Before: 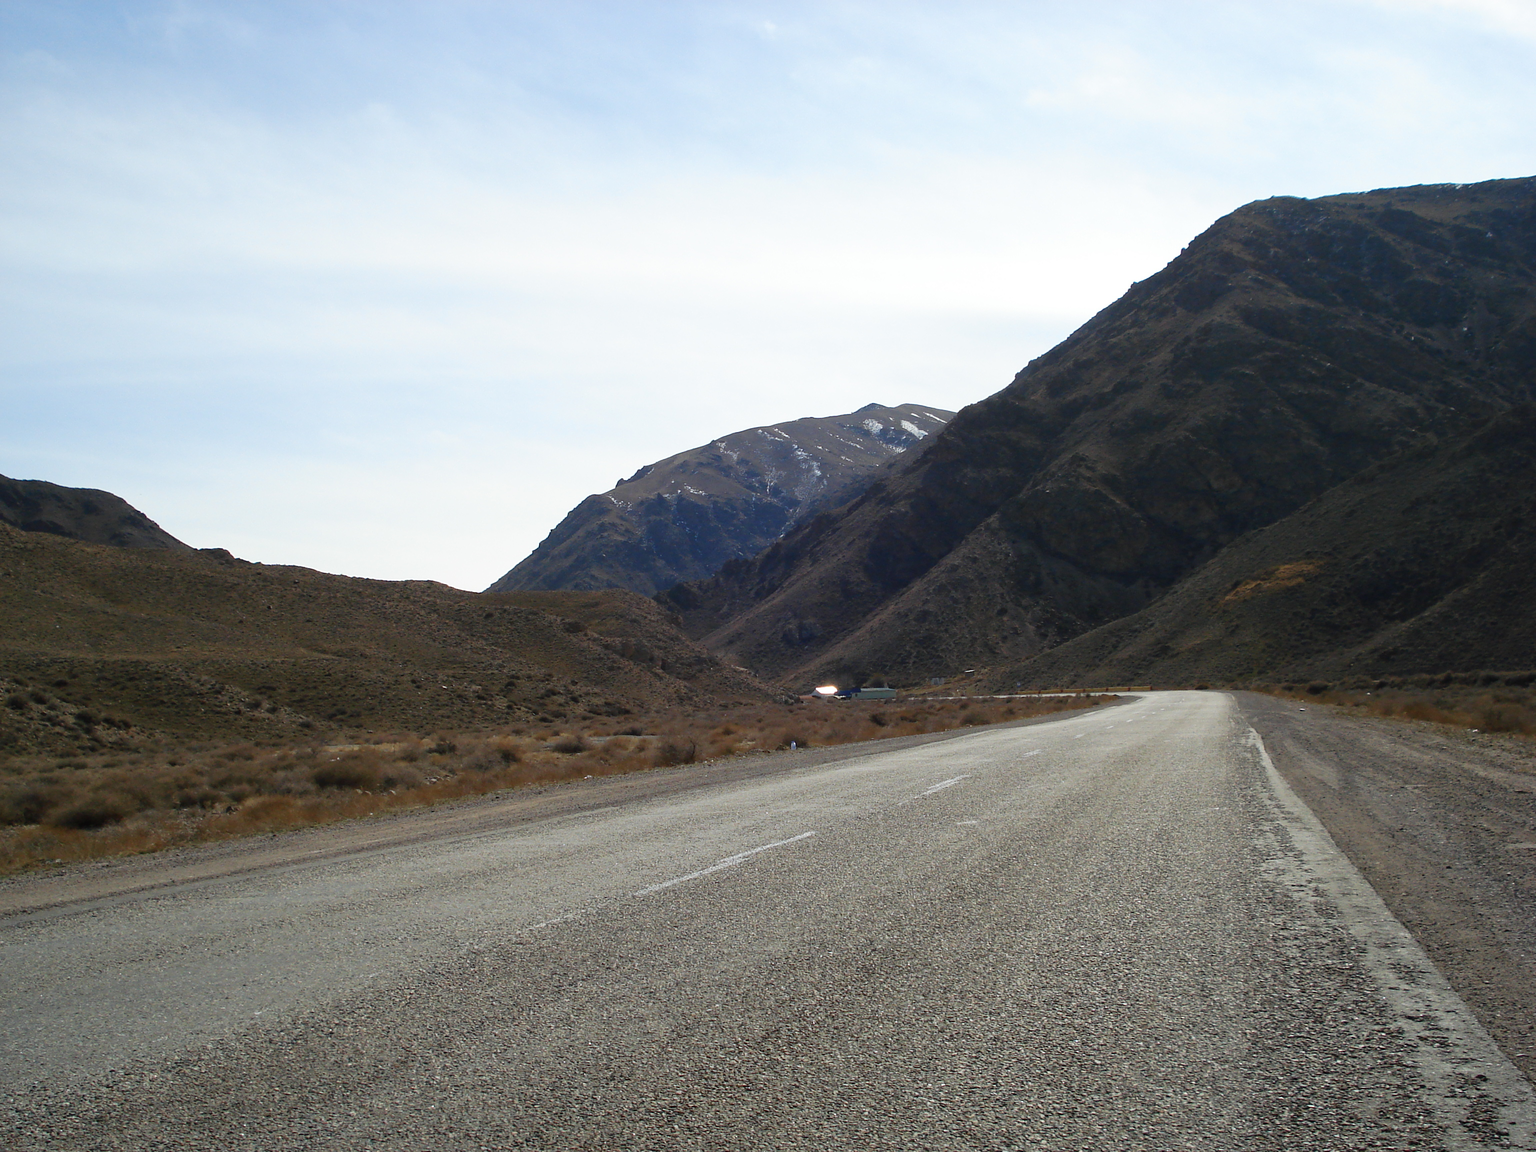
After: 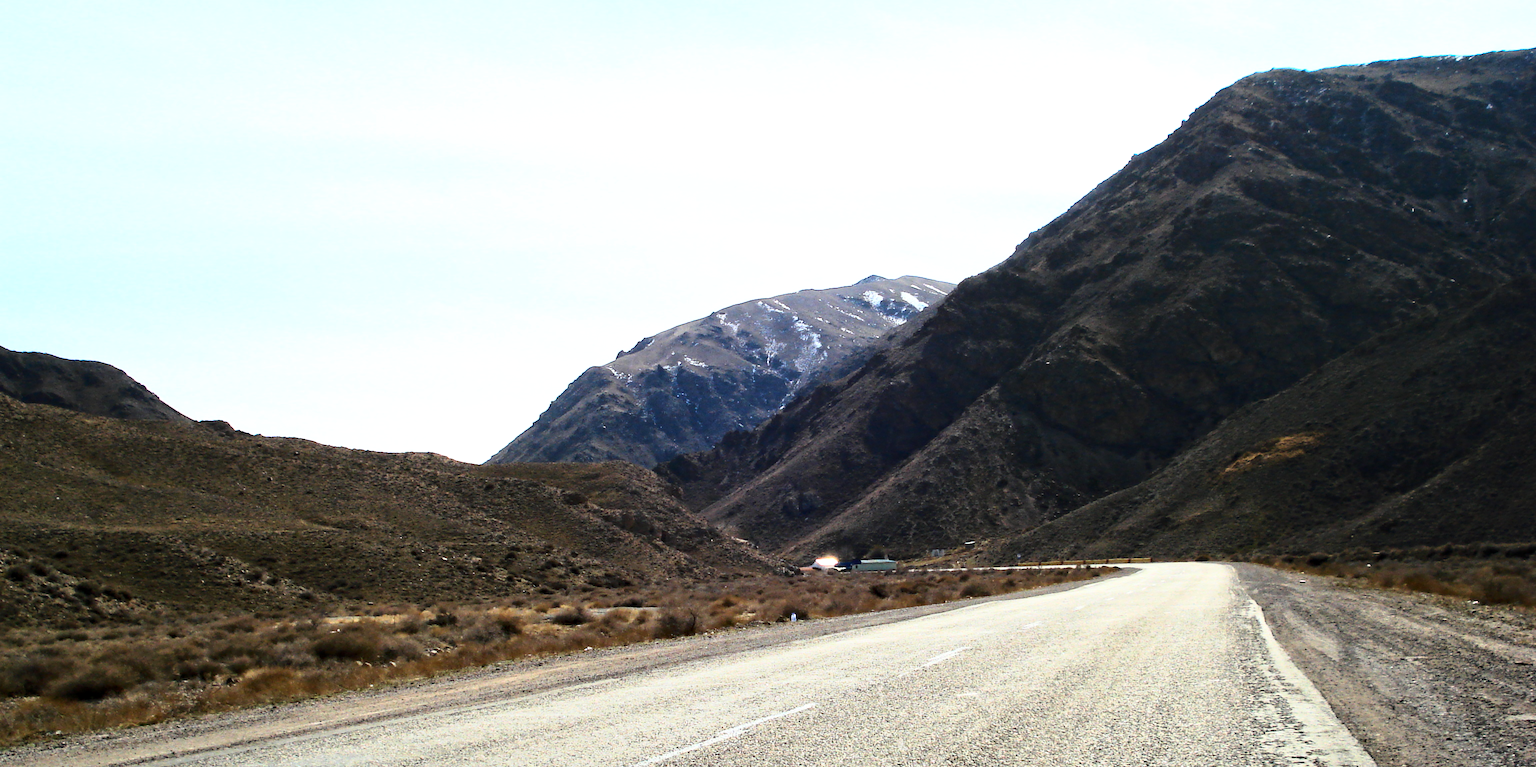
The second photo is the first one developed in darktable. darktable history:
base curve: curves: ch0 [(0, 0) (0.018, 0.026) (0.143, 0.37) (0.33, 0.731) (0.458, 0.853) (0.735, 0.965) (0.905, 0.986) (1, 1)]
crop: top 11.178%, bottom 22.203%
exposure: exposure -0.216 EV, compensate exposure bias true, compensate highlight preservation false
color balance rgb: perceptual saturation grading › global saturation 10.446%, global vibrance 20%
tone equalizer: -8 EV -0.789 EV, -7 EV -0.707 EV, -6 EV -0.616 EV, -5 EV -0.377 EV, -3 EV 0.393 EV, -2 EV 0.6 EV, -1 EV 0.7 EV, +0 EV 0.755 EV, edges refinement/feathering 500, mask exposure compensation -1.57 EV, preserve details no
contrast equalizer: y [[0.5, 0.5, 0.544, 0.569, 0.5, 0.5], [0.5 ×6], [0.5 ×6], [0 ×6], [0 ×6]]
